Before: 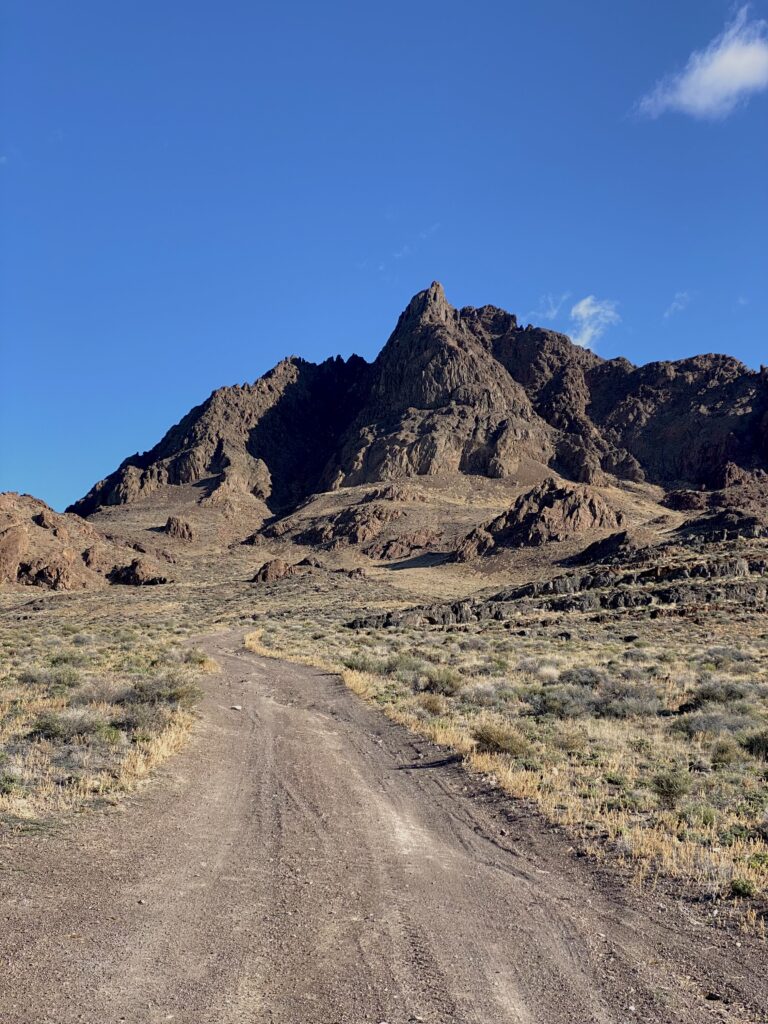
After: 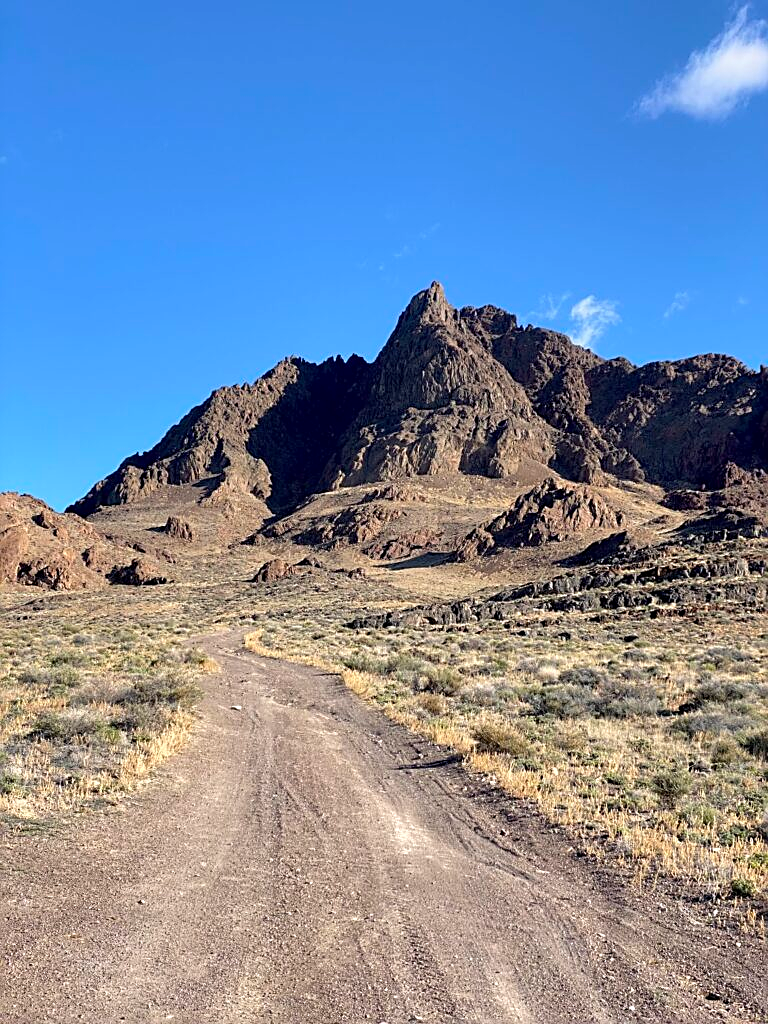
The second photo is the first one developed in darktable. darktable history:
exposure: black level correction 0.001, exposure 0.499 EV, compensate exposure bias true, compensate highlight preservation false
sharpen: on, module defaults
